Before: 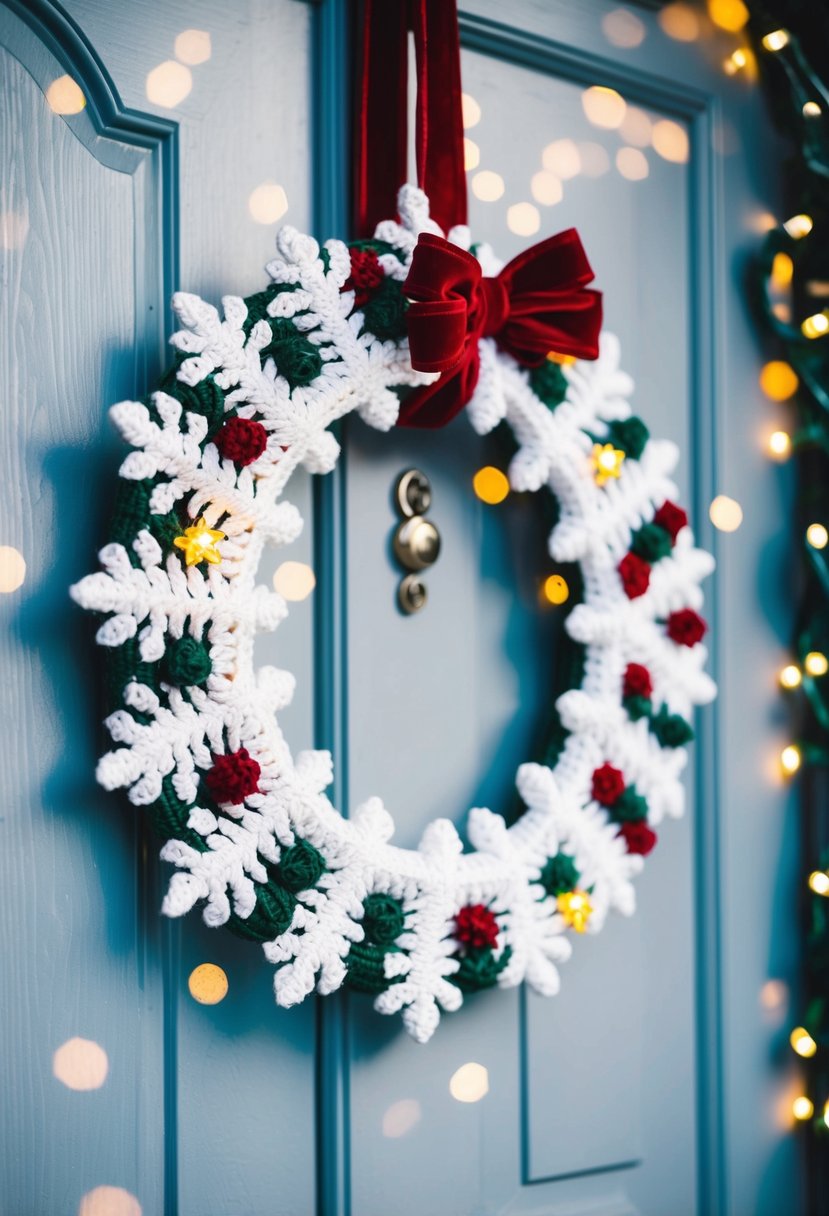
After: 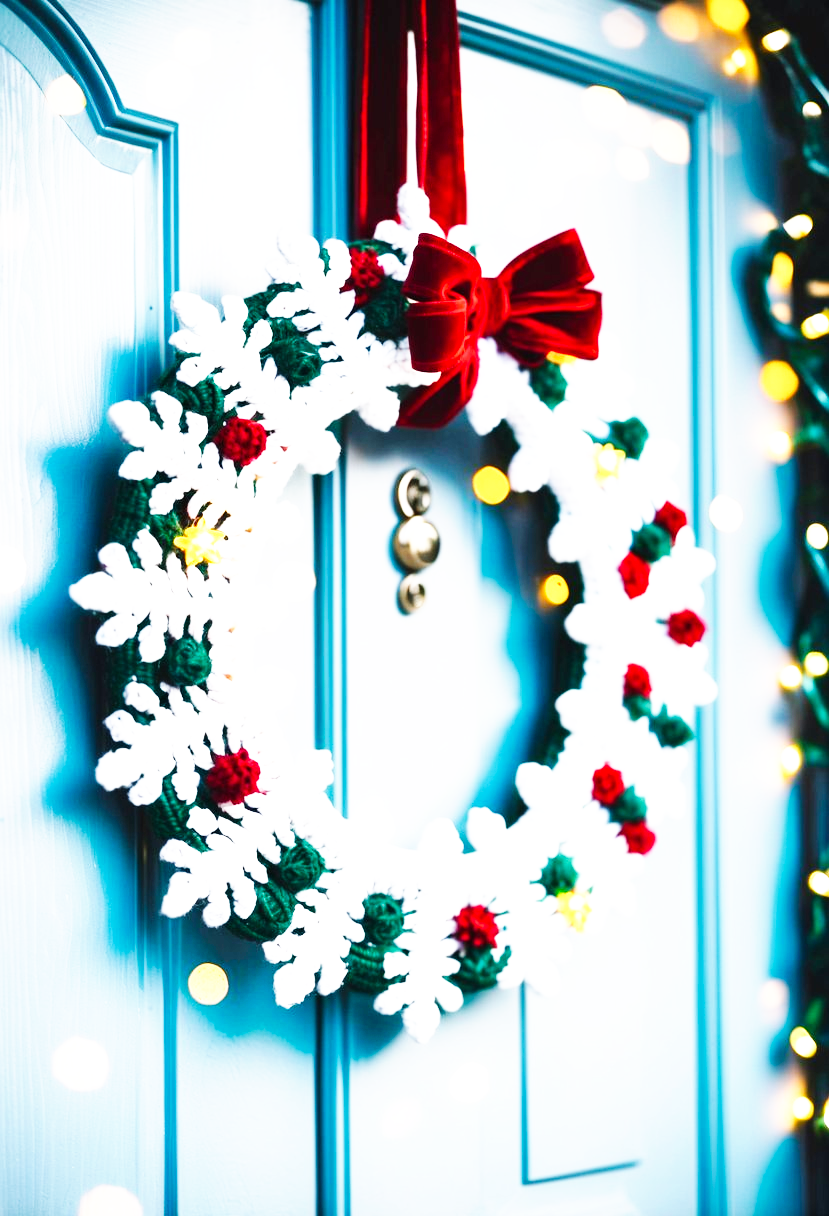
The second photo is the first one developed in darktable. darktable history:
exposure: black level correction 0, exposure 0.692 EV, compensate highlight preservation false
base curve: curves: ch0 [(0, 0) (0.007, 0.004) (0.027, 0.03) (0.046, 0.07) (0.207, 0.54) (0.442, 0.872) (0.673, 0.972) (1, 1)], preserve colors none
